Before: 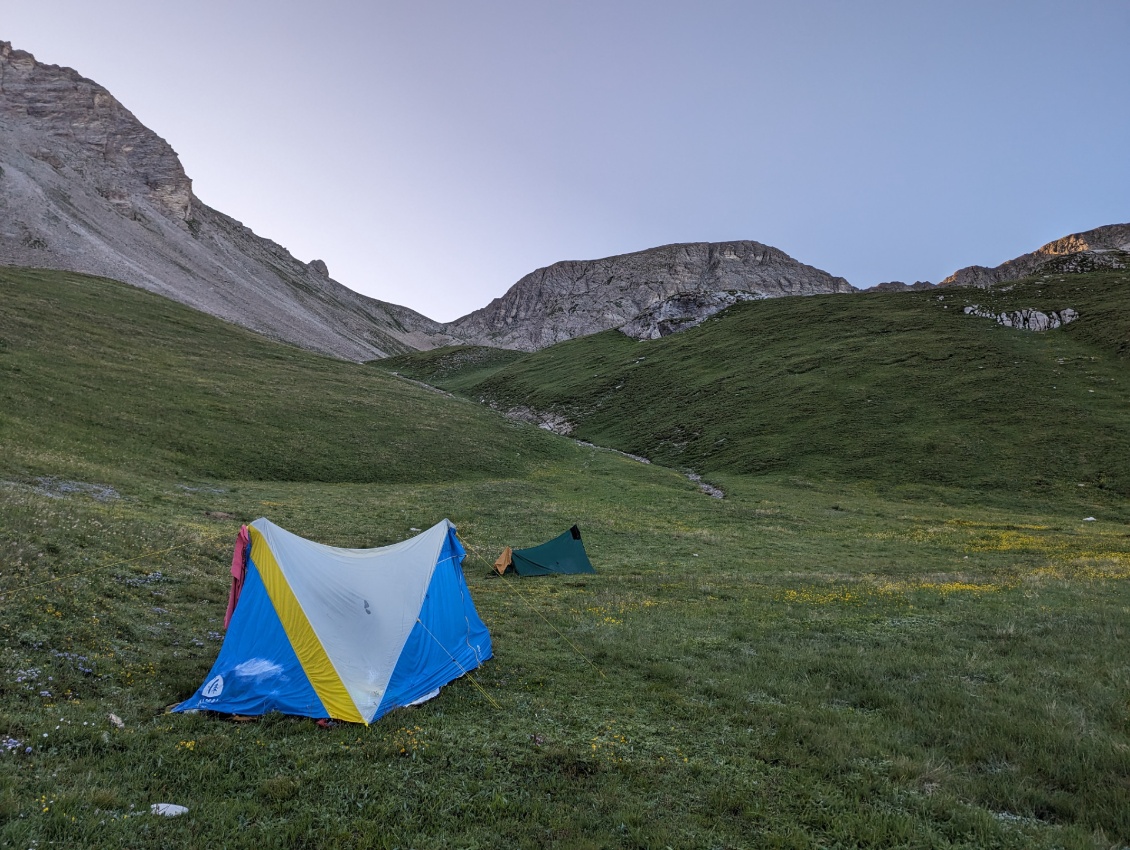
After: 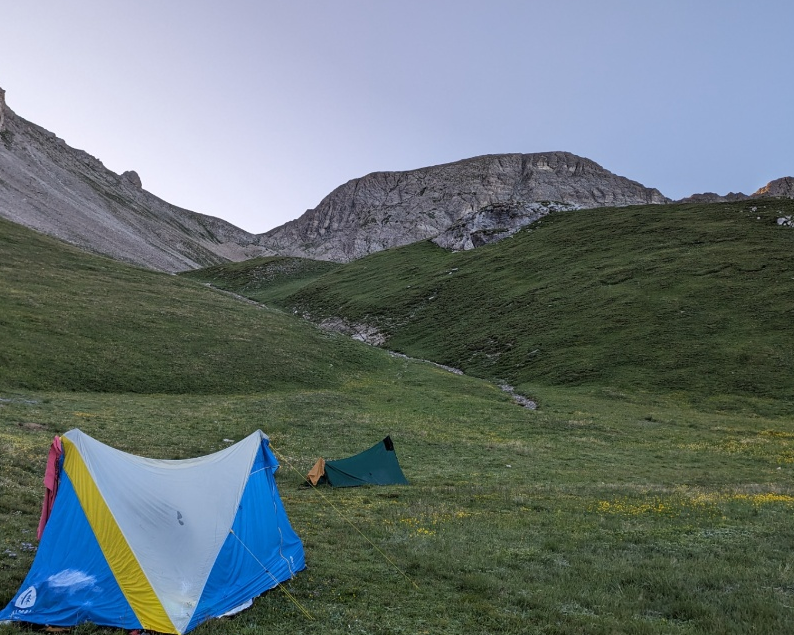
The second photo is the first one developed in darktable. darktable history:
crop and rotate: left 16.676%, top 10.7%, right 13.034%, bottom 14.505%
